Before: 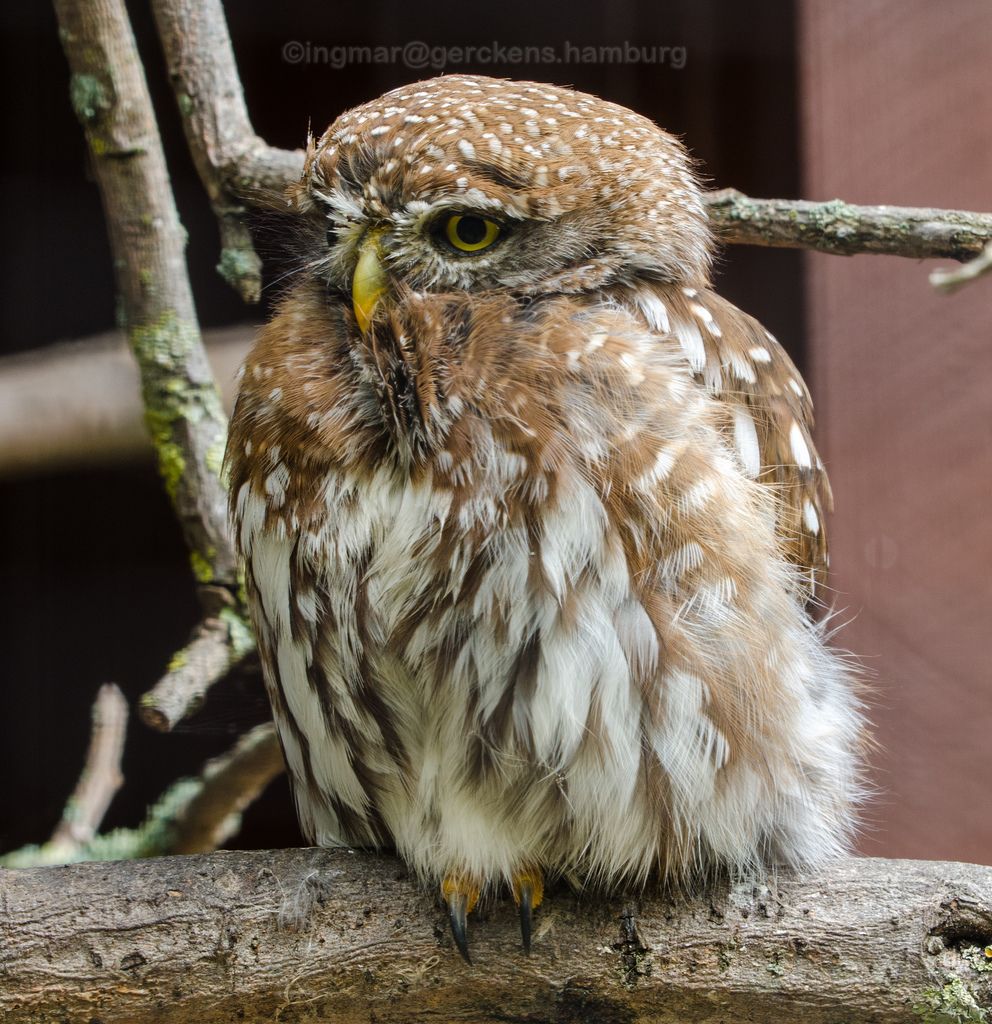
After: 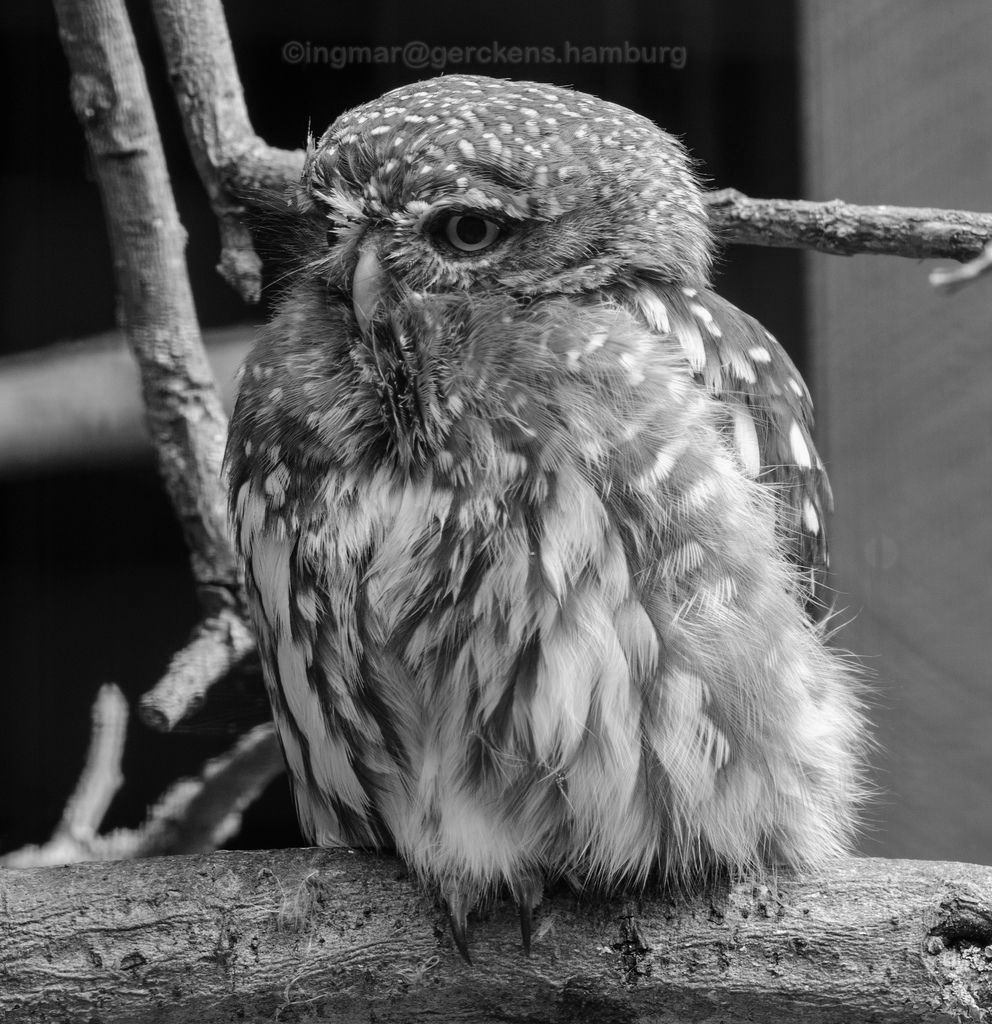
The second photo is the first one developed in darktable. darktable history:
color calibration: output gray [0.18, 0.41, 0.41, 0], x 0.355, y 0.368, temperature 4681.43 K
